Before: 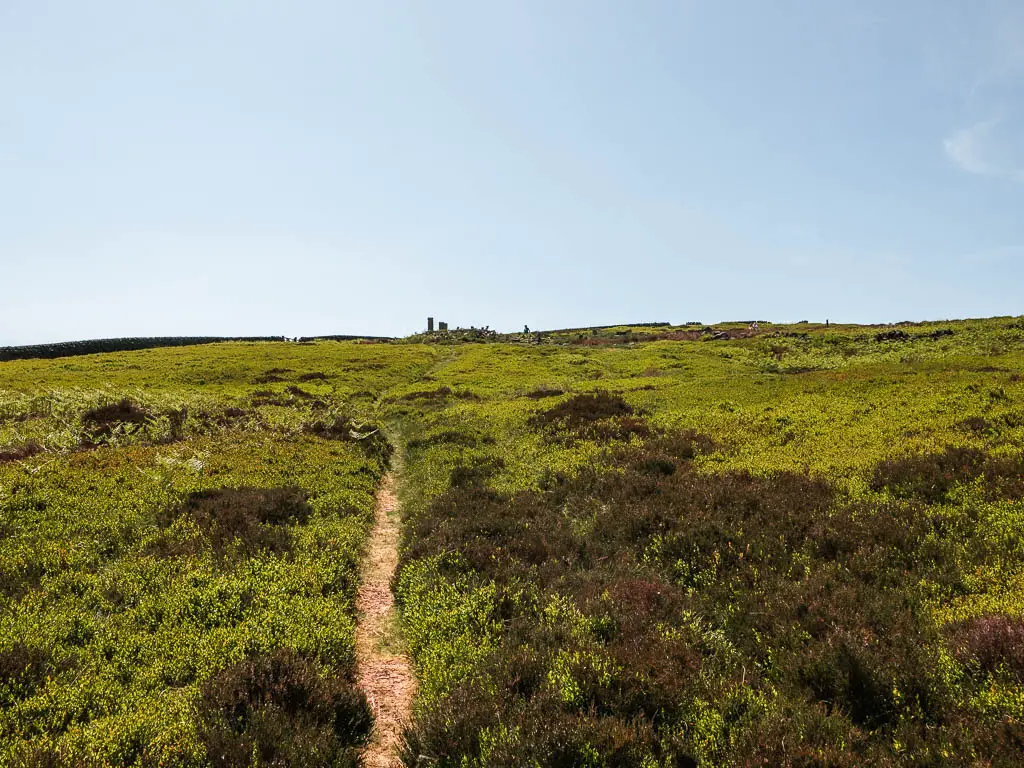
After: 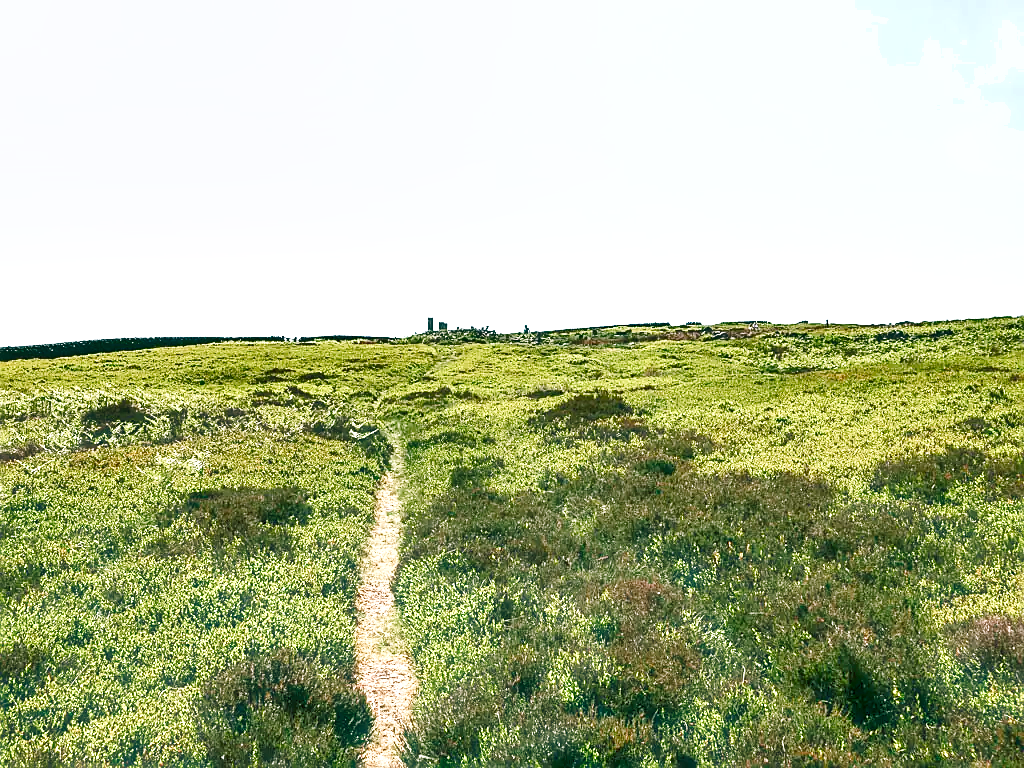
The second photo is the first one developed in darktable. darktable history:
exposure: exposure 1 EV, compensate exposure bias true, compensate highlight preservation false
tone equalizer: on, module defaults
shadows and highlights: soften with gaussian
sharpen: on, module defaults
haze removal: strength -0.098, compatibility mode true, adaptive false
base curve: curves: ch0 [(0, 0) (0.204, 0.334) (0.55, 0.733) (1, 1)], preserve colors none
color balance rgb: power › chroma 2.133%, power › hue 163.75°, linear chroma grading › global chroma -15.747%, perceptual saturation grading › global saturation 20%, perceptual saturation grading › highlights -24.876%, perceptual saturation grading › shadows 50.277%
